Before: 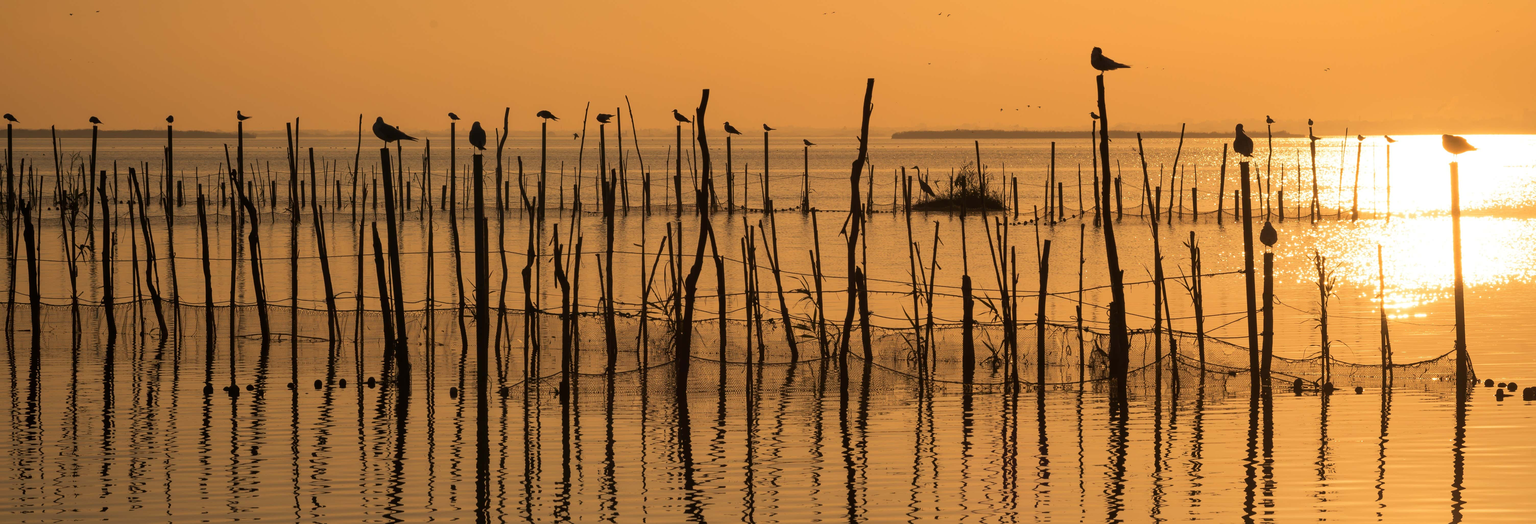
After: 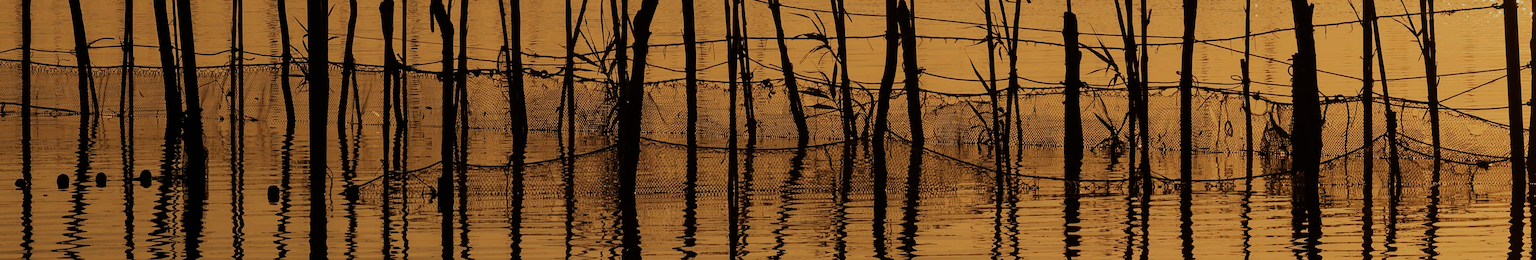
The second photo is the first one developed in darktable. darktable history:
crop: left 18.091%, top 51.13%, right 17.525%, bottom 16.85%
sharpen: amount 0.2
sigmoid: skew -0.2, preserve hue 0%, red attenuation 0.1, red rotation 0.035, green attenuation 0.1, green rotation -0.017, blue attenuation 0.15, blue rotation -0.052, base primaries Rec2020
exposure: exposure -0.36 EV, compensate highlight preservation false
